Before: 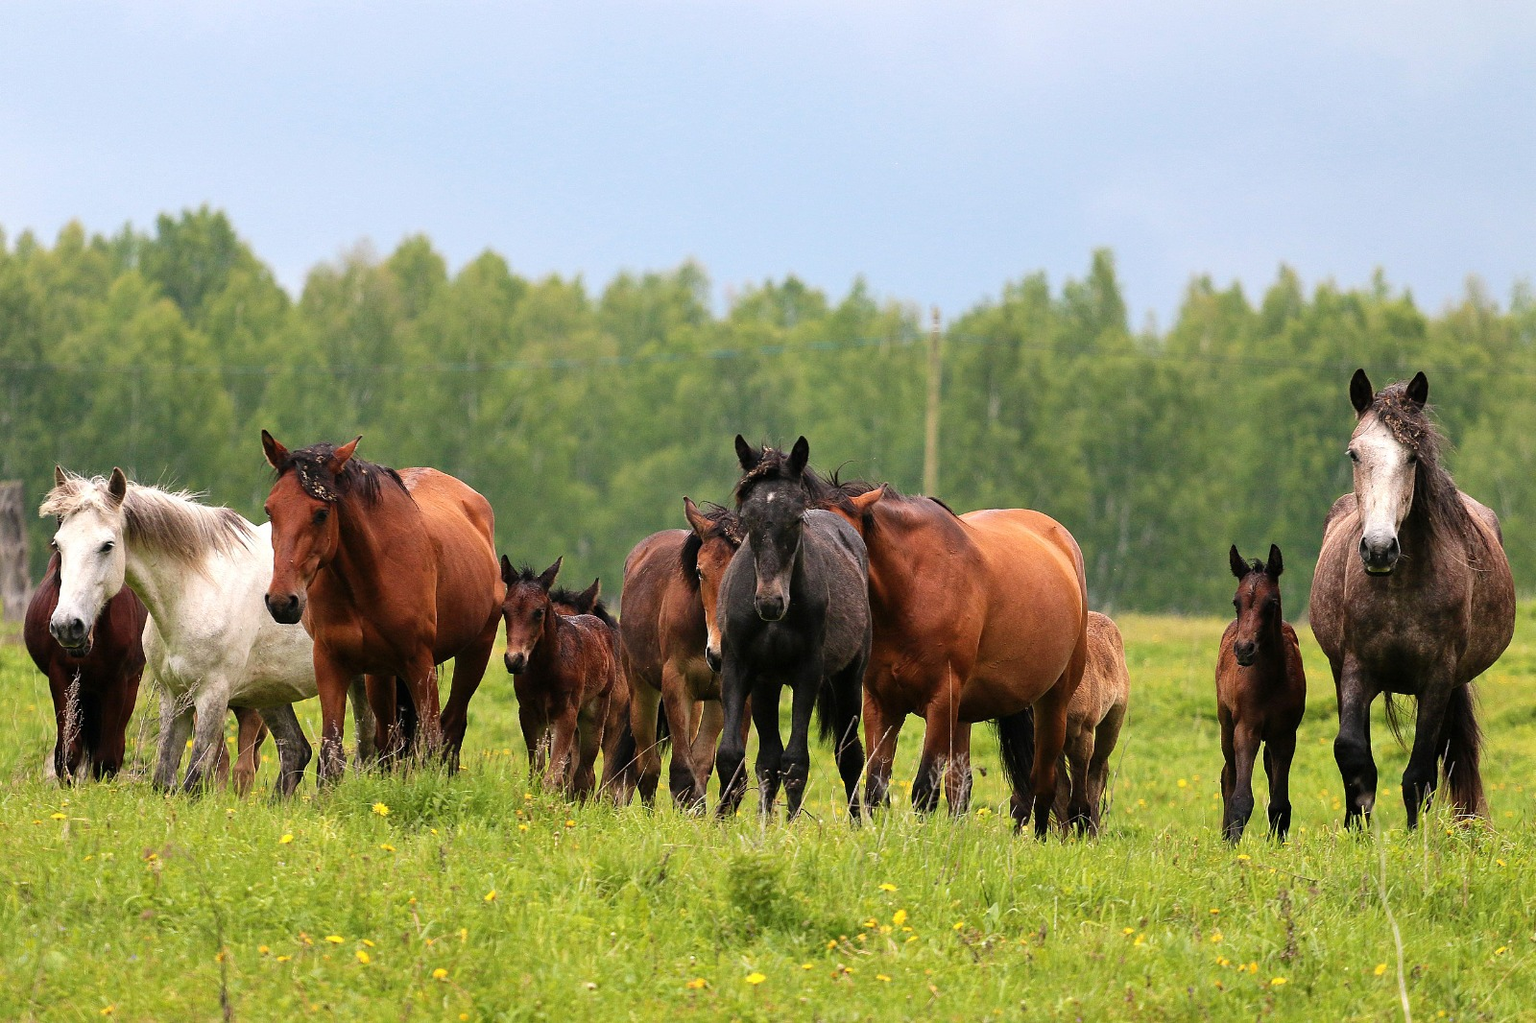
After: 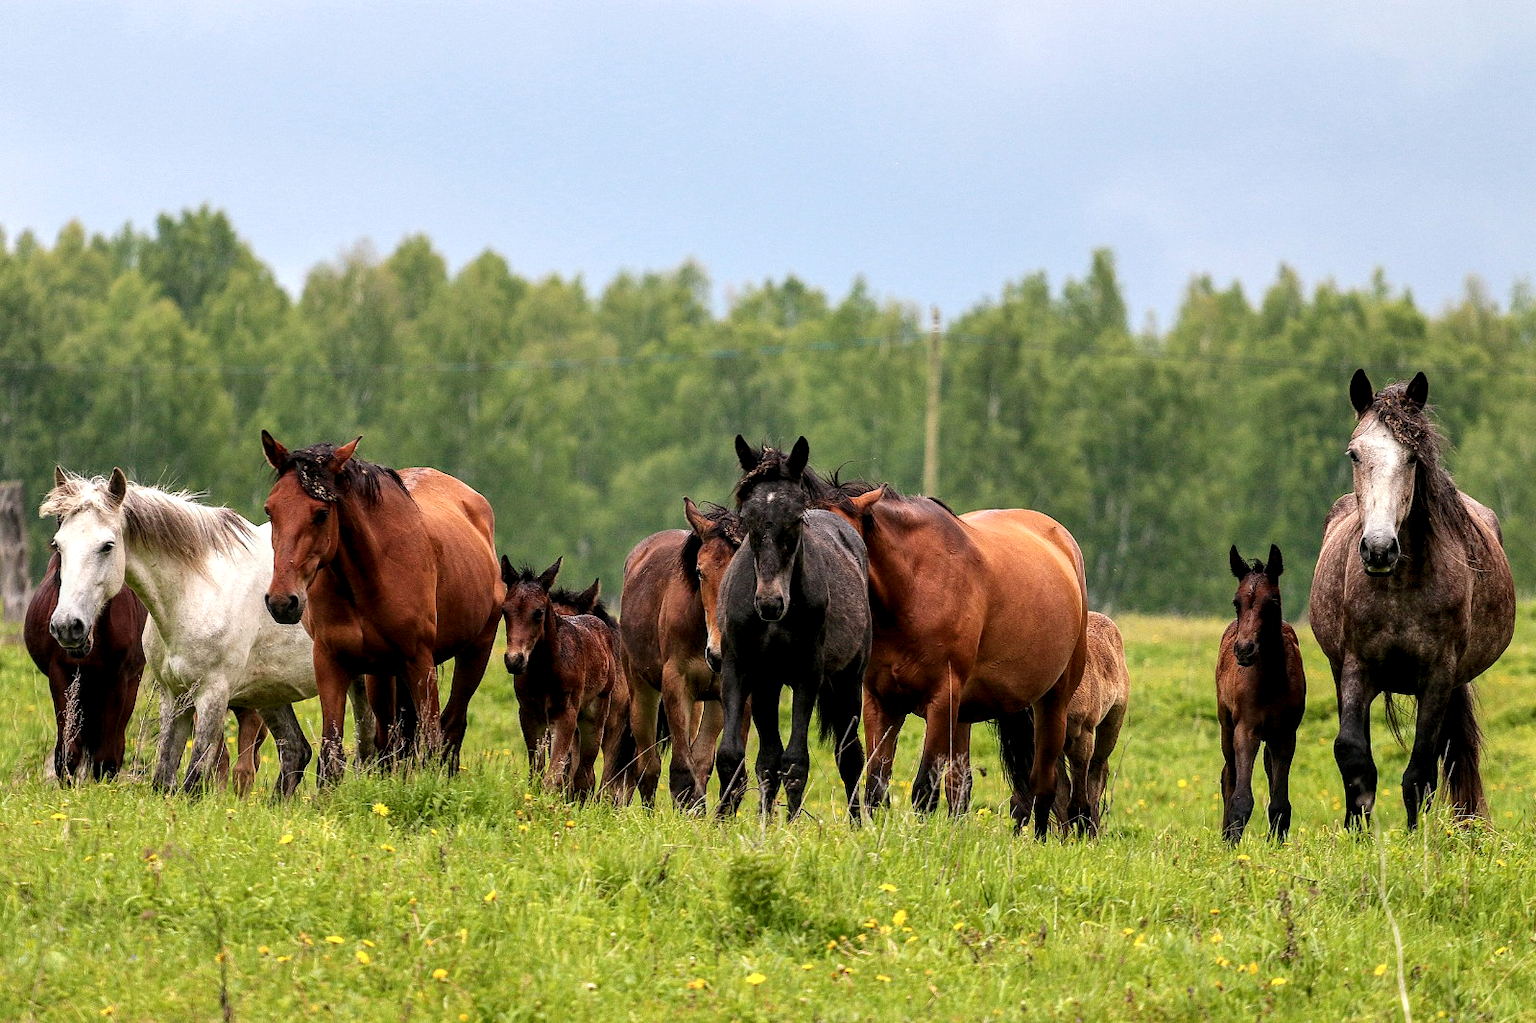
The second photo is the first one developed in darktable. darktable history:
color calibration: illuminant same as pipeline (D50), adaptation XYZ, x 0.346, y 0.359, temperature 5006.62 K
local contrast: detail 142%
